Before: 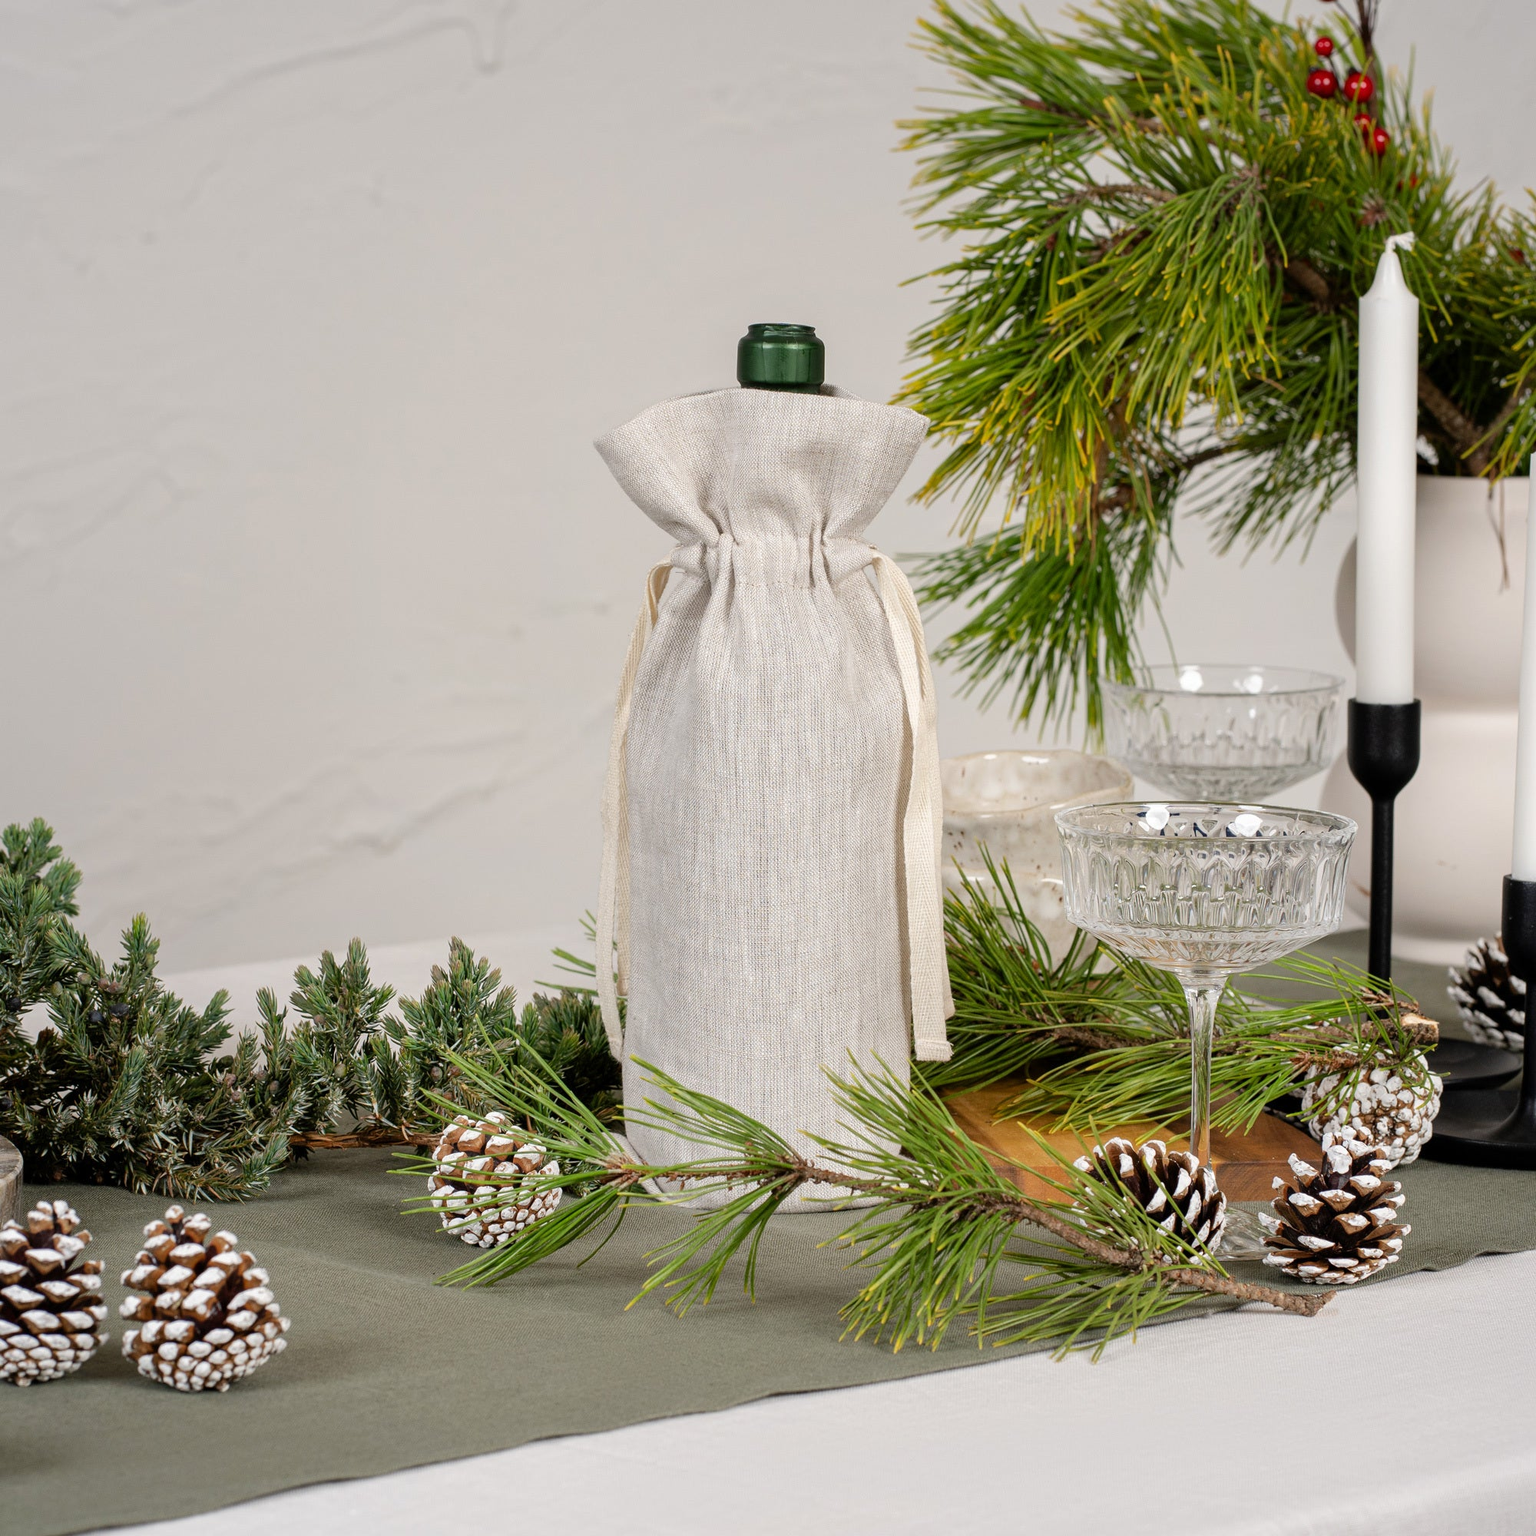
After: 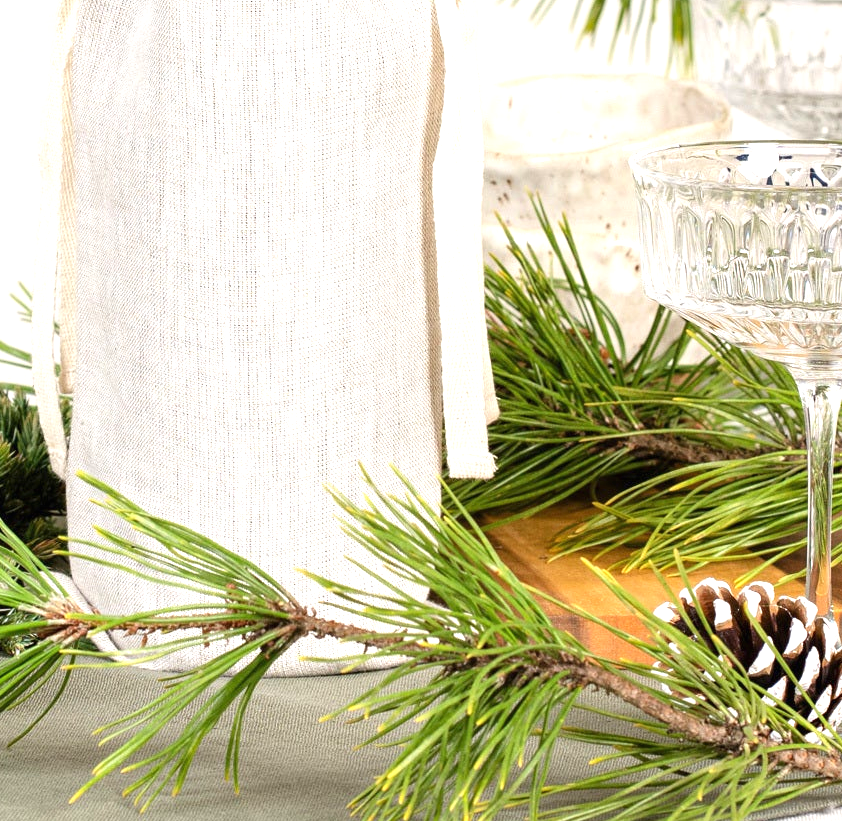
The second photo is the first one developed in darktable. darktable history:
crop: left 37.221%, top 45.169%, right 20.63%, bottom 13.777%
exposure: black level correction 0, exposure 1 EV, compensate exposure bias true, compensate highlight preservation false
